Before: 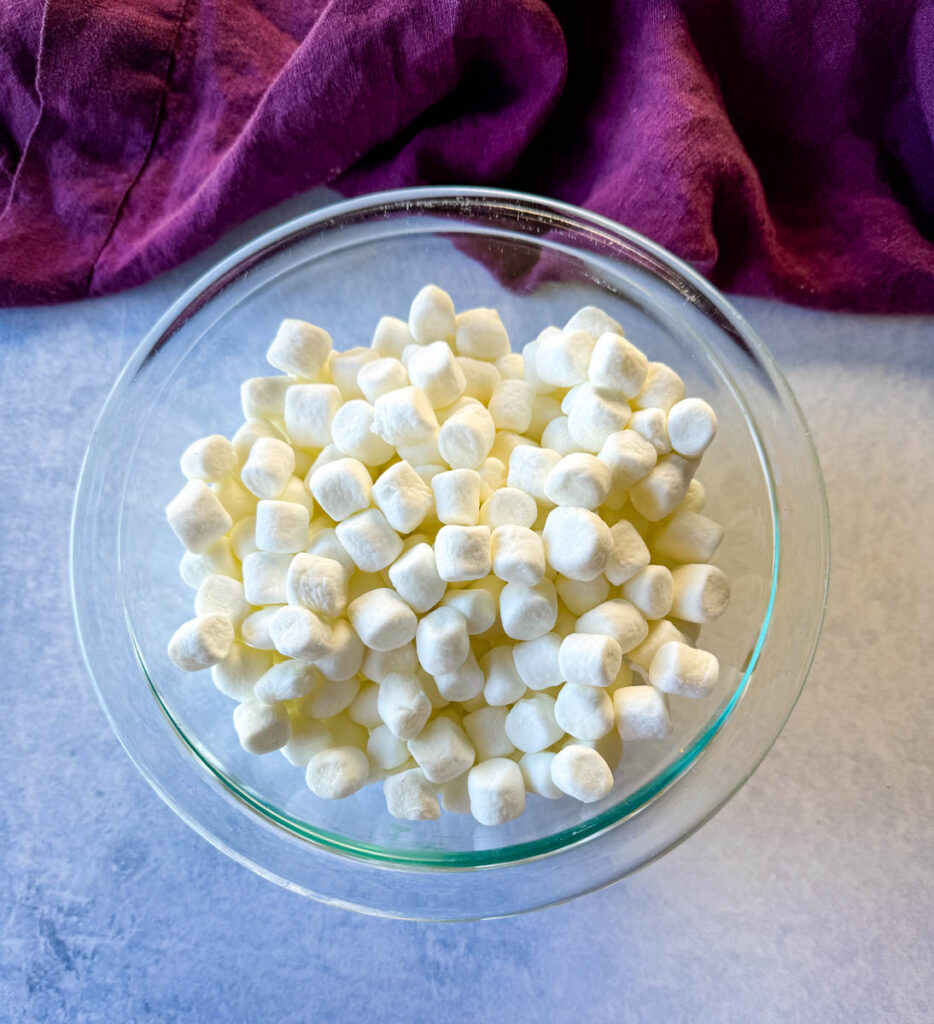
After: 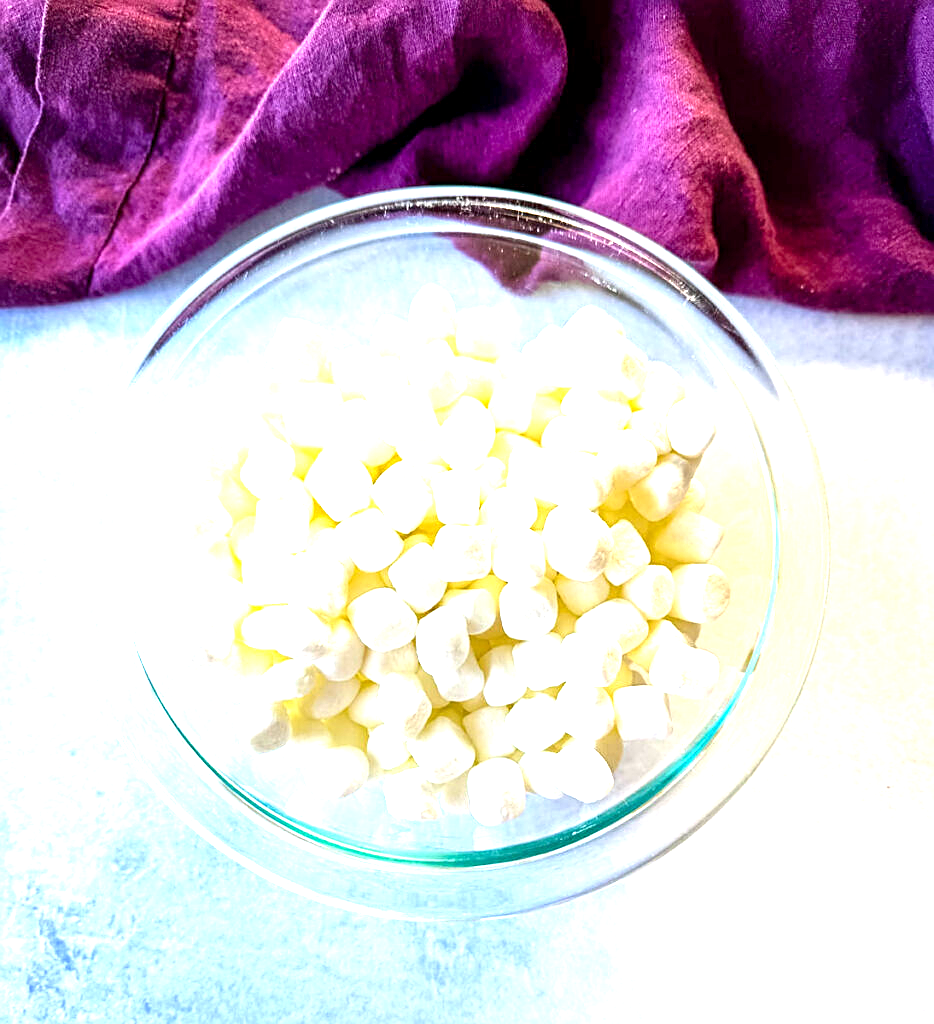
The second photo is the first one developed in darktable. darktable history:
exposure: black level correction 0.001, exposure 1.641 EV, compensate exposure bias true, compensate highlight preservation false
sharpen: on, module defaults
